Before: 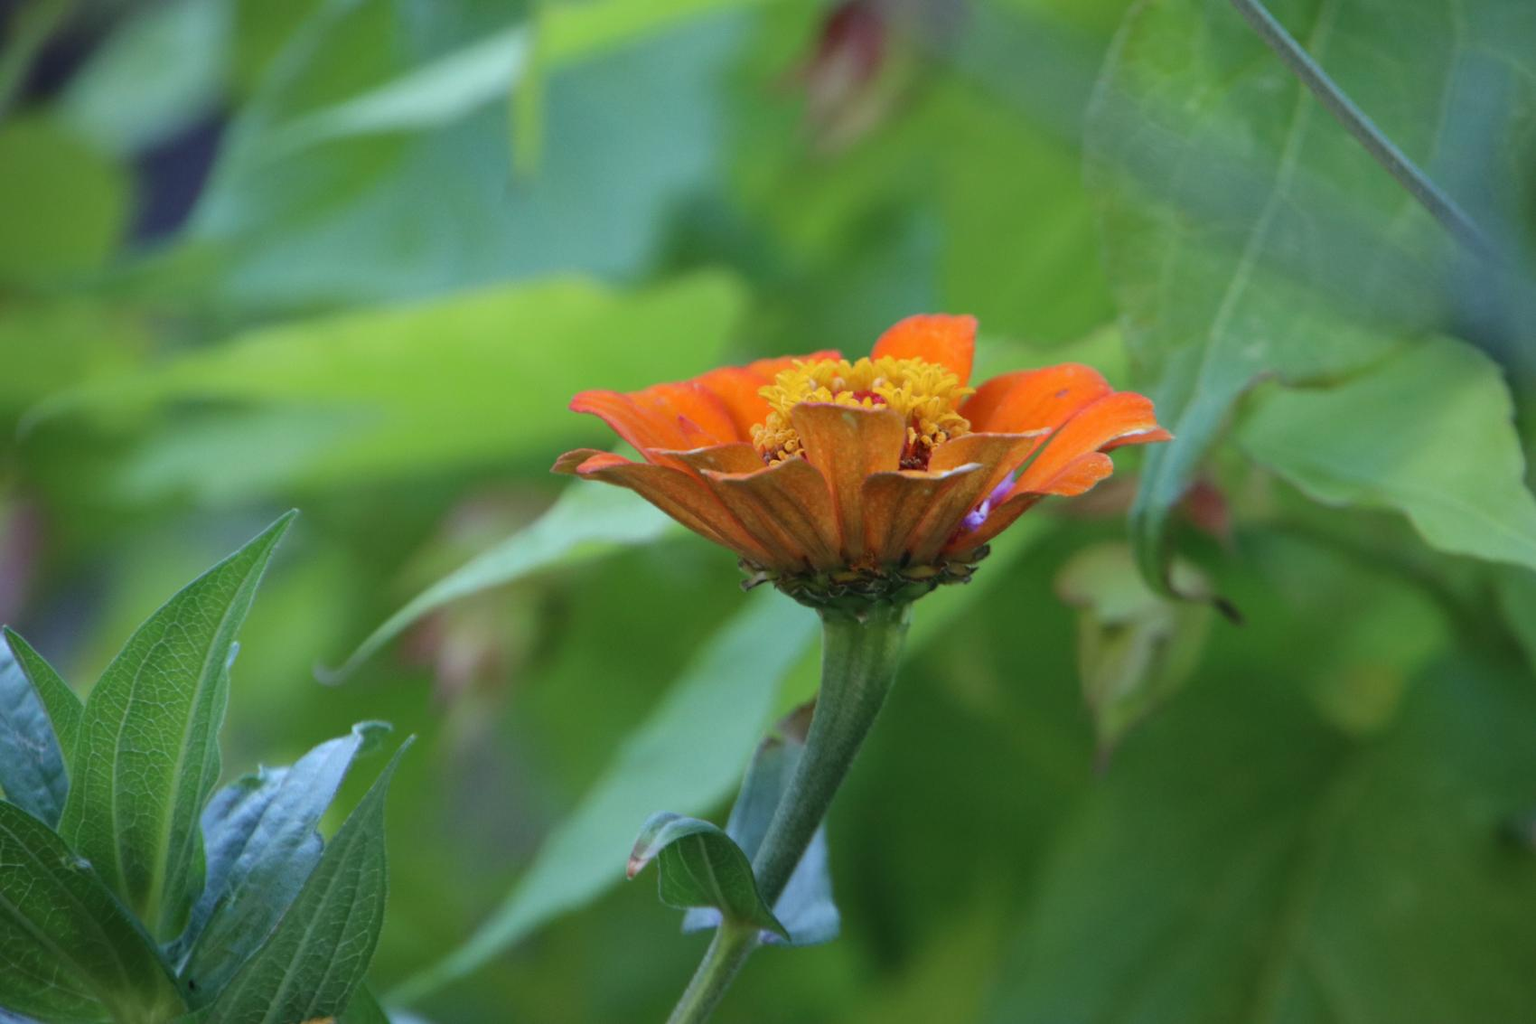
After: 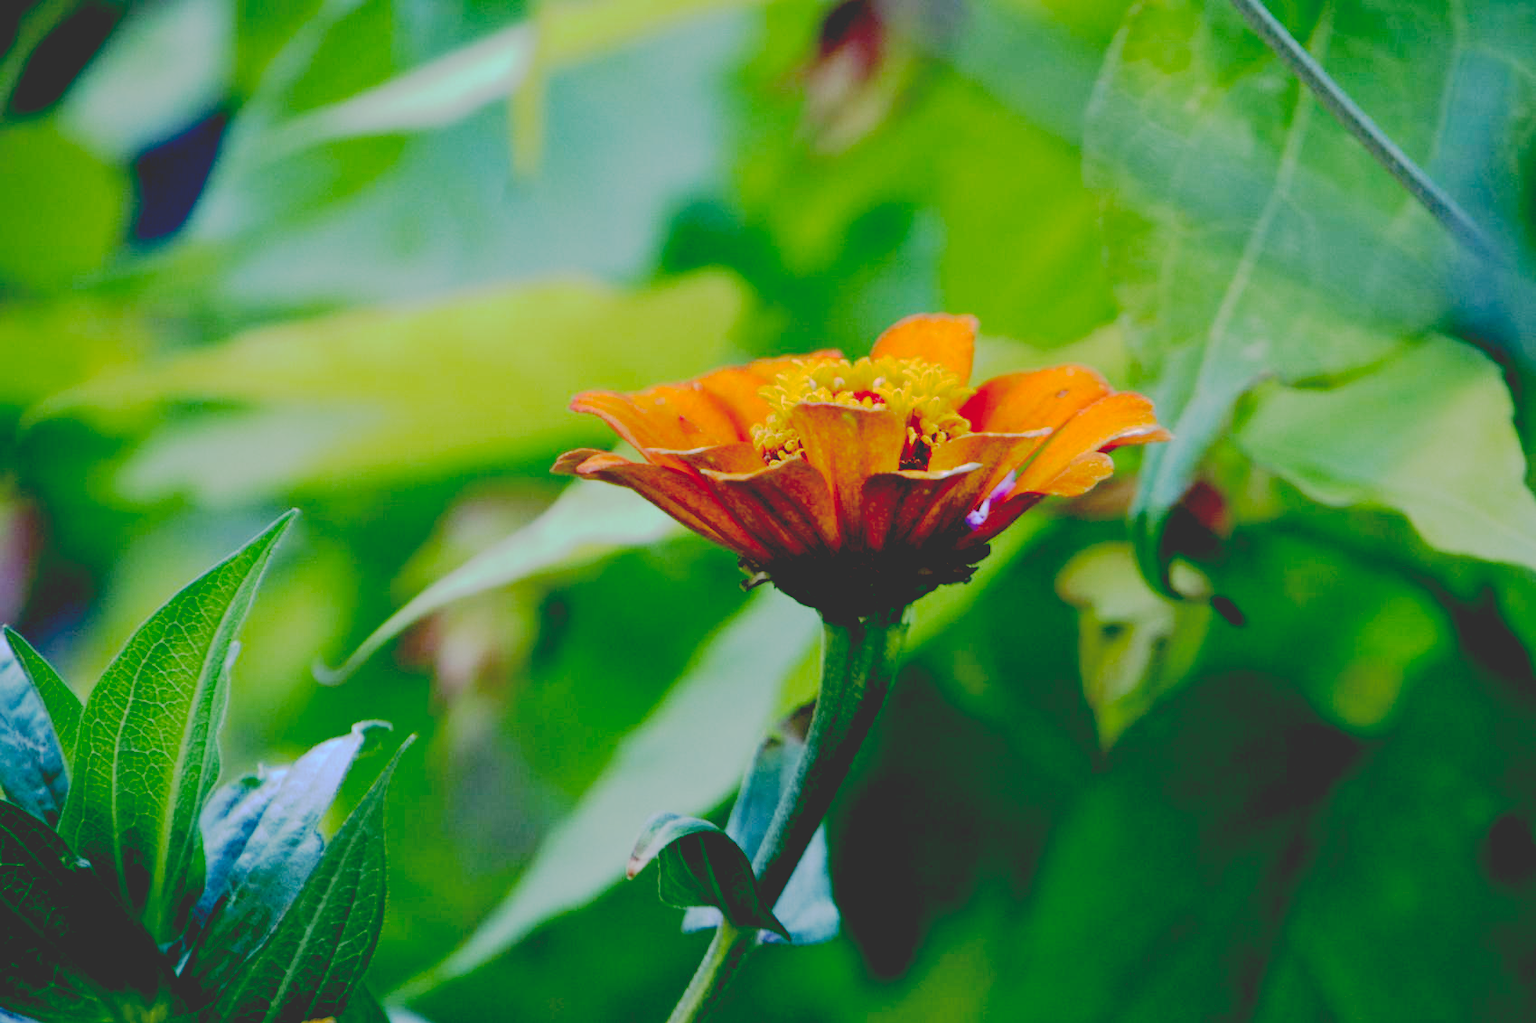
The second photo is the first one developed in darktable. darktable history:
base curve: curves: ch0 [(0.065, 0.026) (0.236, 0.358) (0.53, 0.546) (0.777, 0.841) (0.924, 0.992)], preserve colors none
exposure: compensate exposure bias true, compensate highlight preservation false
